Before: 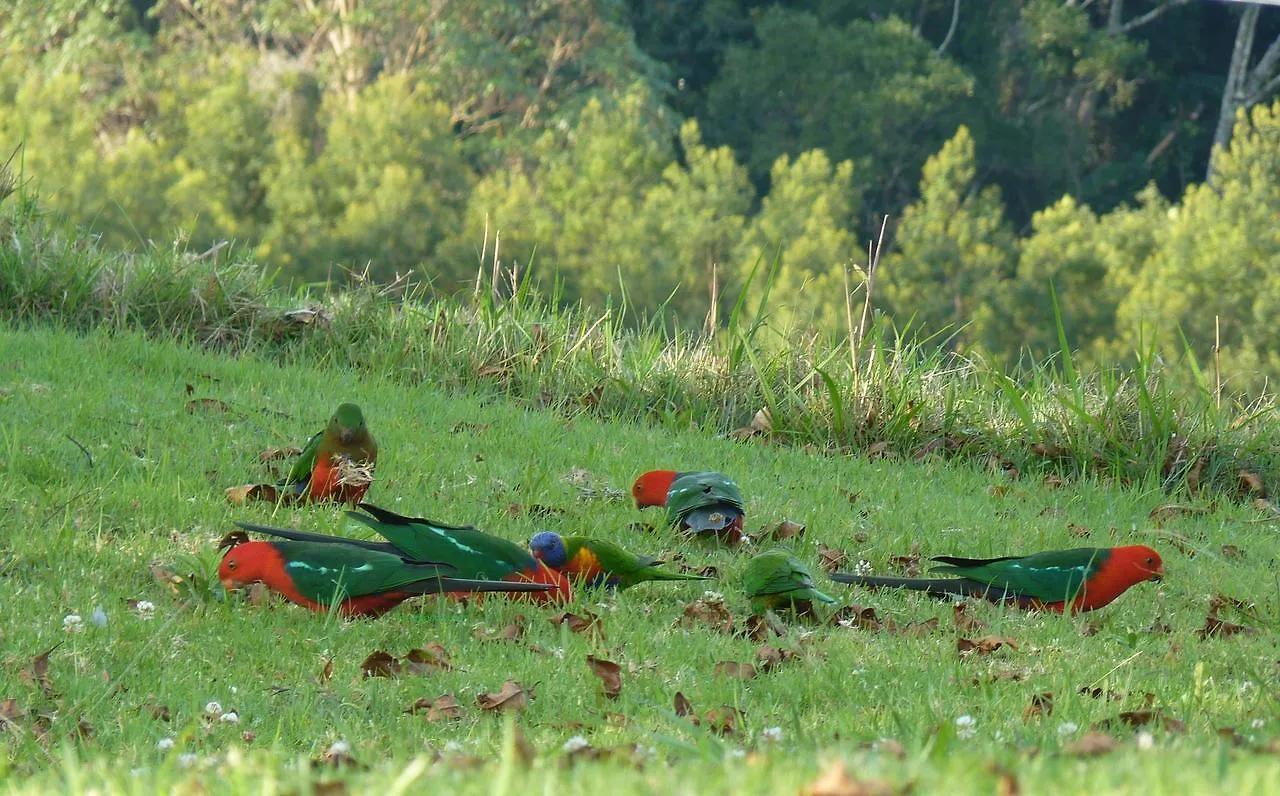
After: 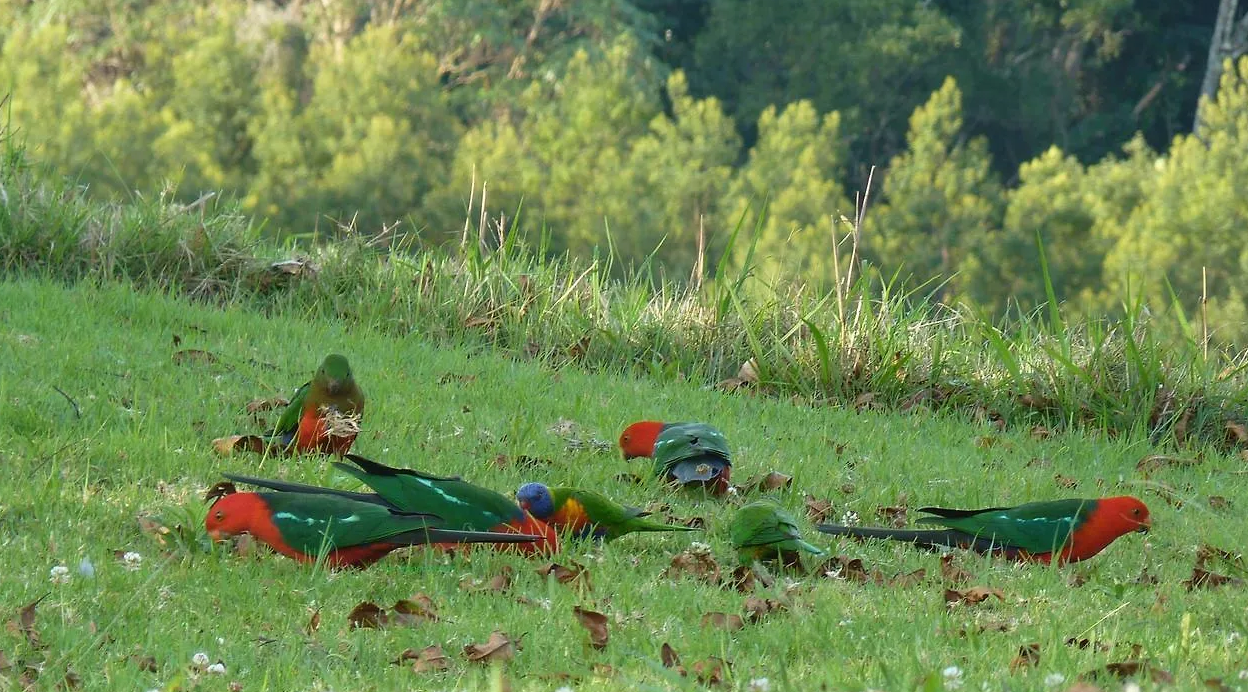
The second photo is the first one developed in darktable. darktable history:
crop: left 1.058%, top 6.179%, right 1.422%, bottom 6.765%
